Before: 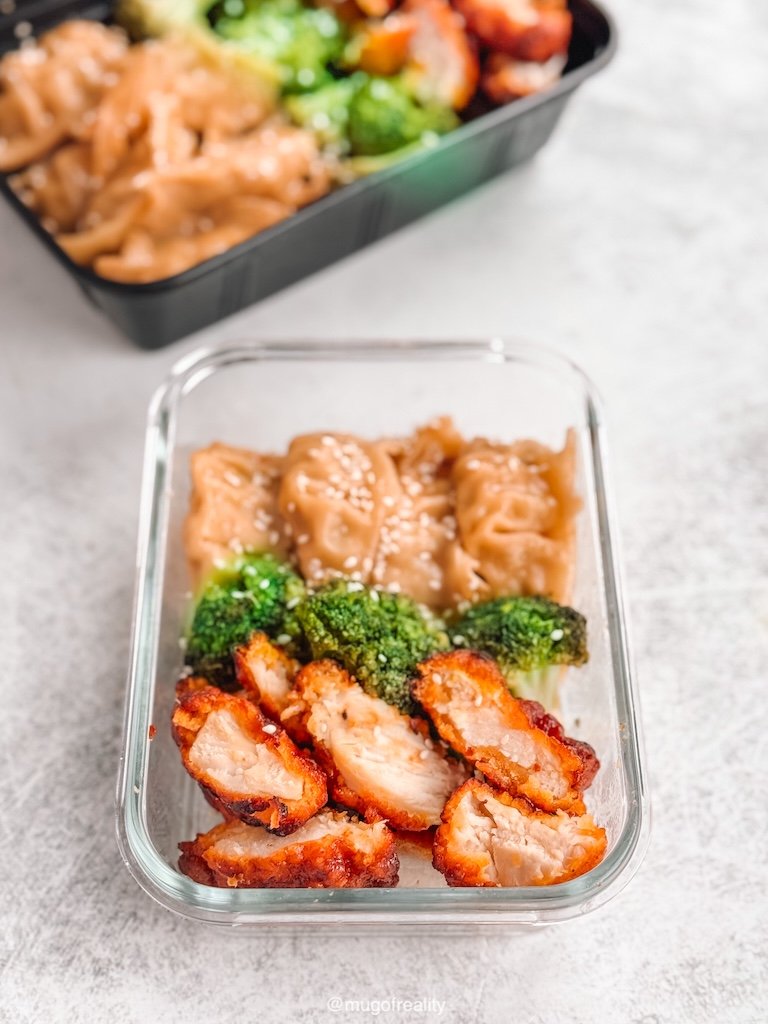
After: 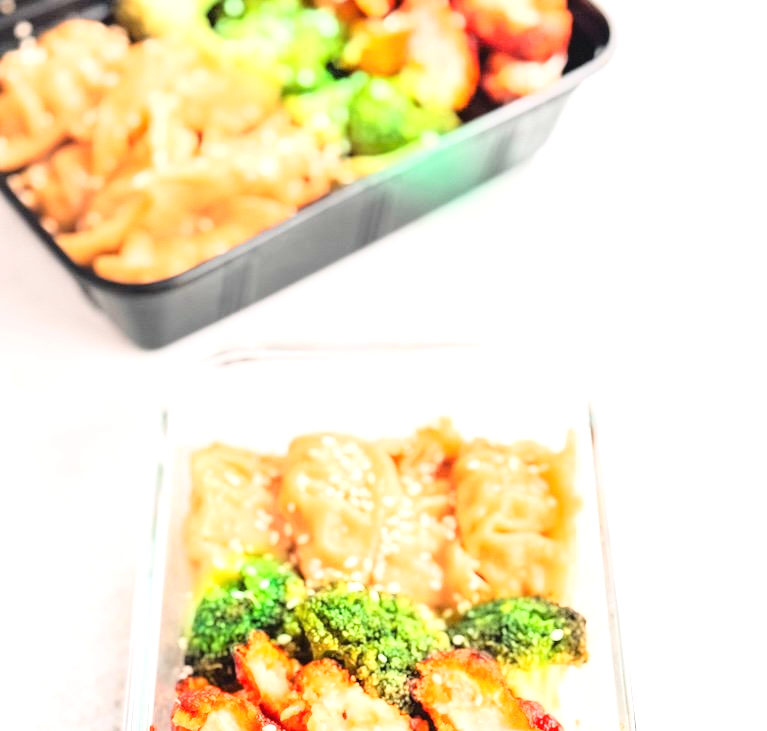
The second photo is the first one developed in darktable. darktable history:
crop: bottom 28.576%
exposure: black level correction 0, exposure 1.1 EV, compensate exposure bias true, compensate highlight preservation false
tone equalizer: on, module defaults
base curve: curves: ch0 [(0, 0) (0.028, 0.03) (0.121, 0.232) (0.46, 0.748) (0.859, 0.968) (1, 1)]
